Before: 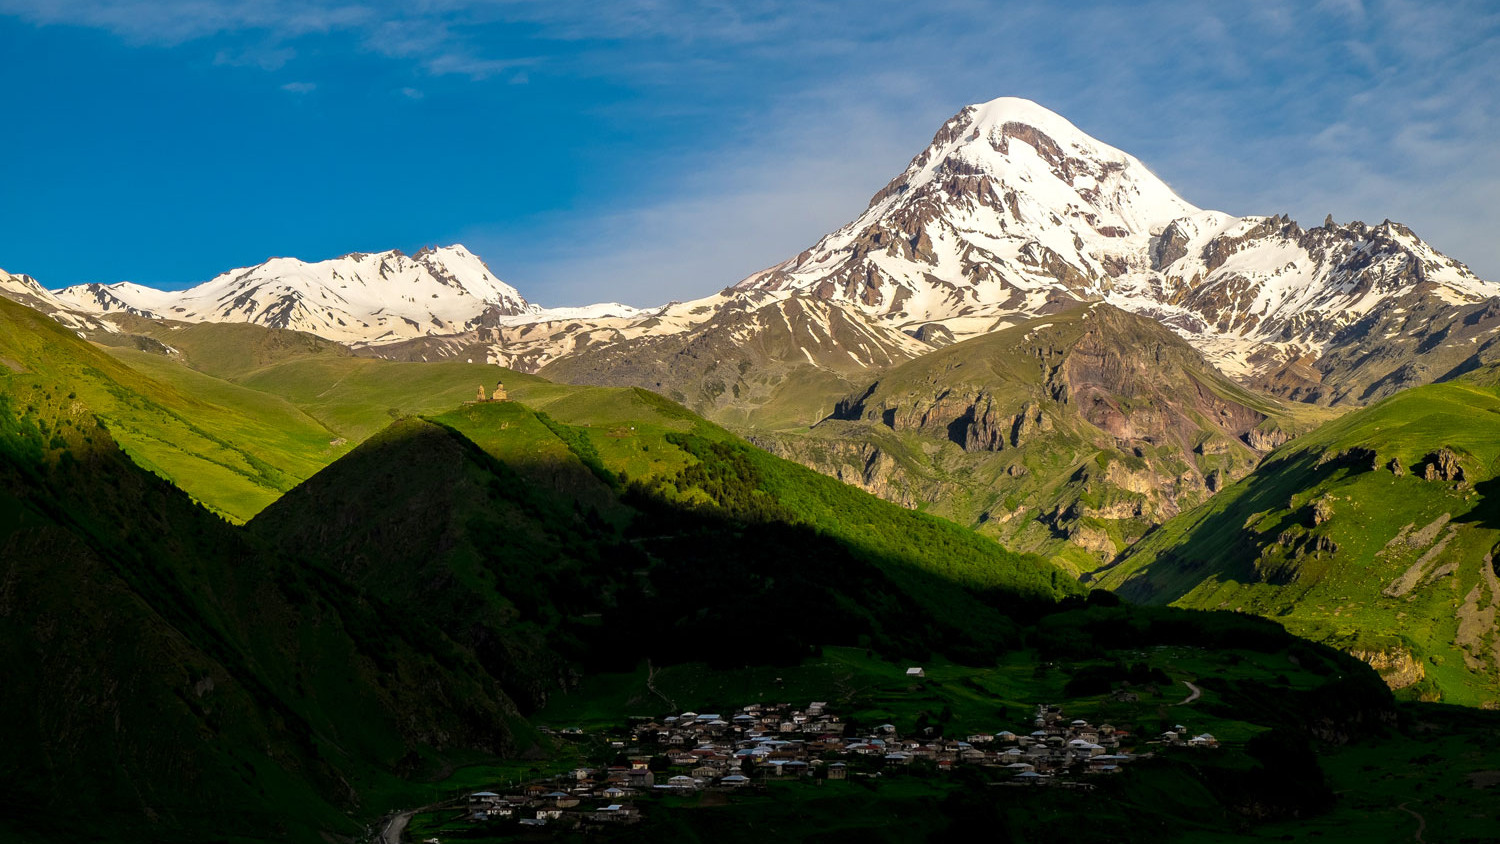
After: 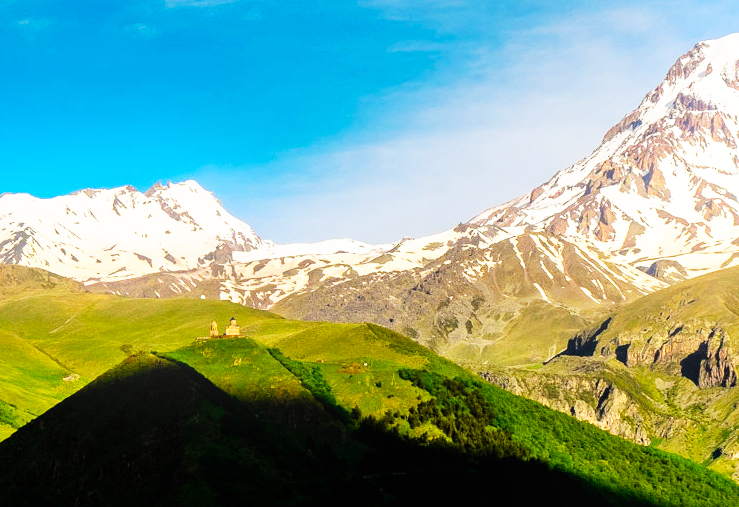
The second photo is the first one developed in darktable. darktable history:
bloom: size 15%, threshold 97%, strength 7%
exposure: black level correction 0.001, exposure -0.2 EV, compensate highlight preservation false
crop: left 17.835%, top 7.675%, right 32.881%, bottom 32.213%
base curve: curves: ch0 [(0, 0) (0.007, 0.004) (0.027, 0.03) (0.046, 0.07) (0.207, 0.54) (0.442, 0.872) (0.673, 0.972) (1, 1)], preserve colors none
